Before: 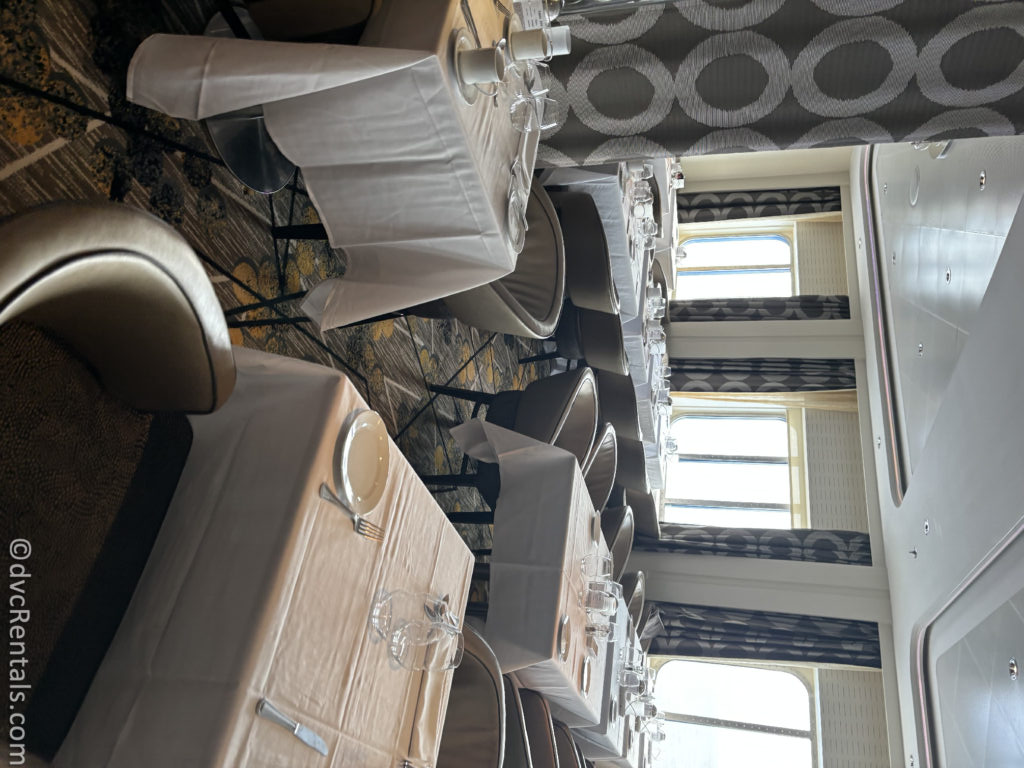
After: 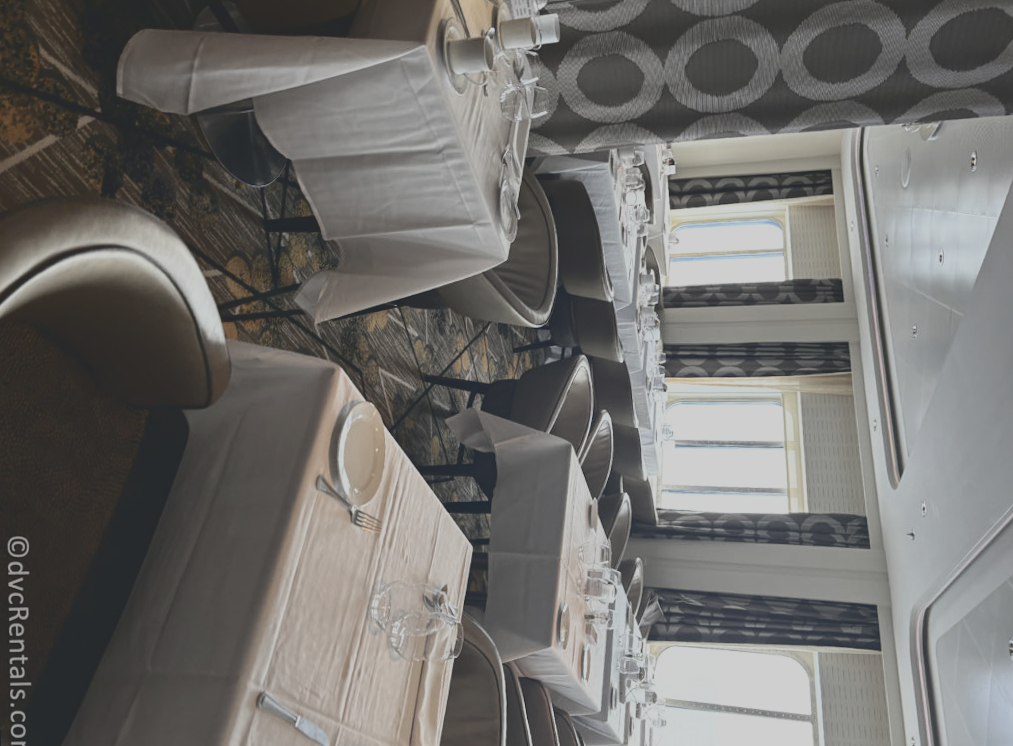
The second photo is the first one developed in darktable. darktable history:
rotate and perspective: rotation -1°, crop left 0.011, crop right 0.989, crop top 0.025, crop bottom 0.975
tone curve: curves: ch0 [(0, 0.148) (0.191, 0.225) (0.712, 0.695) (0.864, 0.797) (1, 0.839)]
contrast brightness saturation: contrast -0.05, saturation -0.41
